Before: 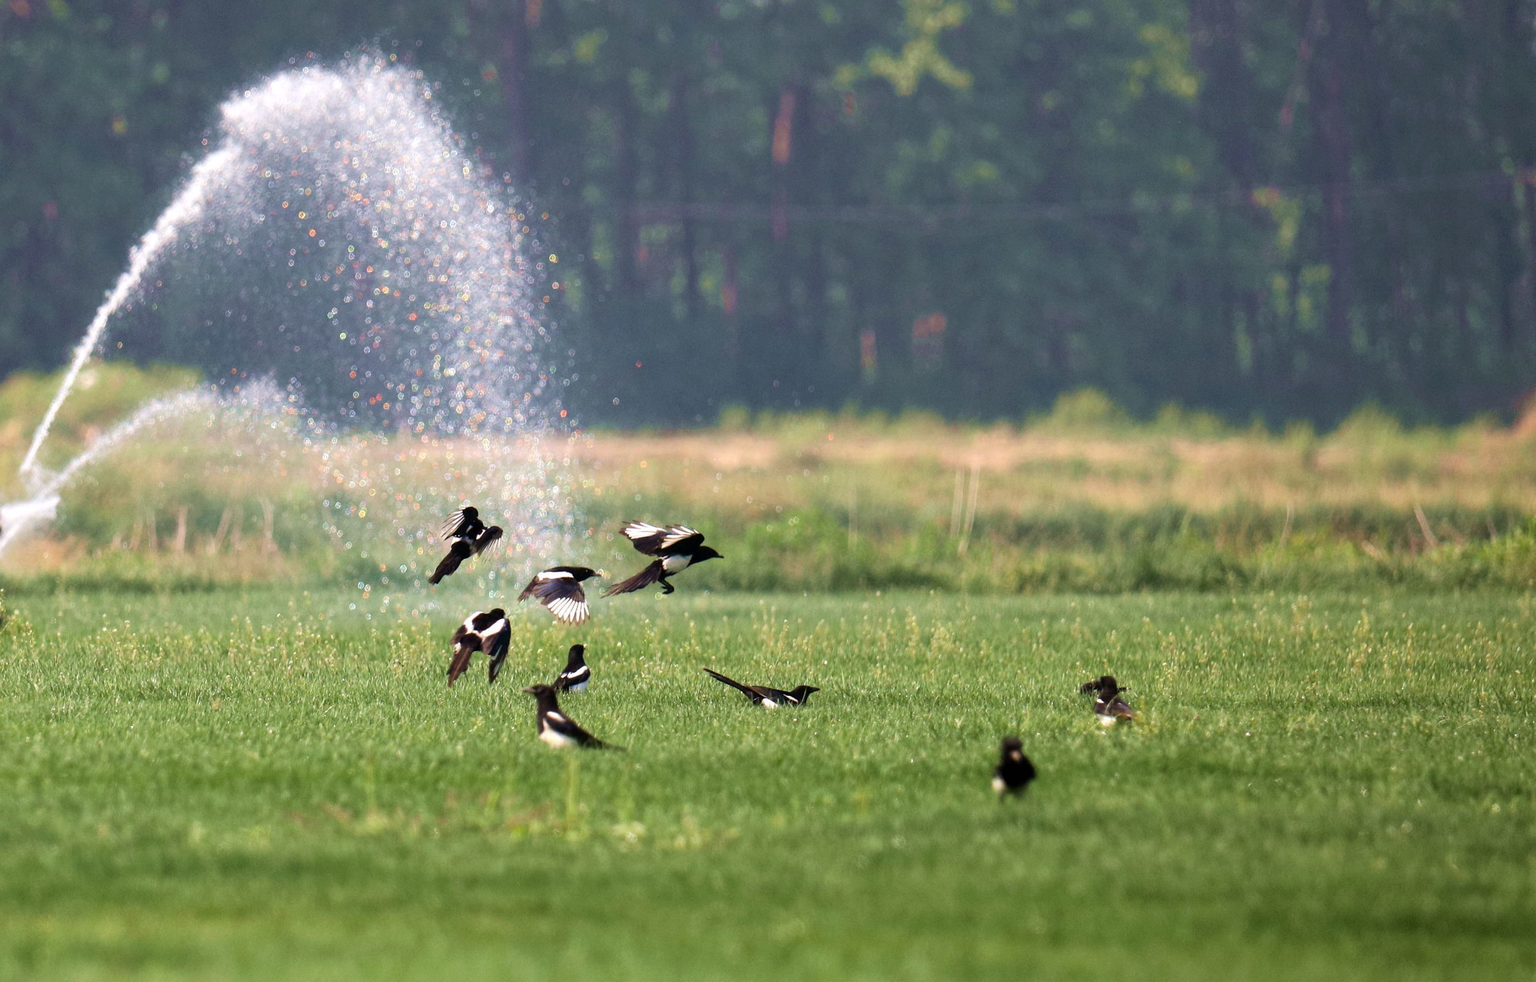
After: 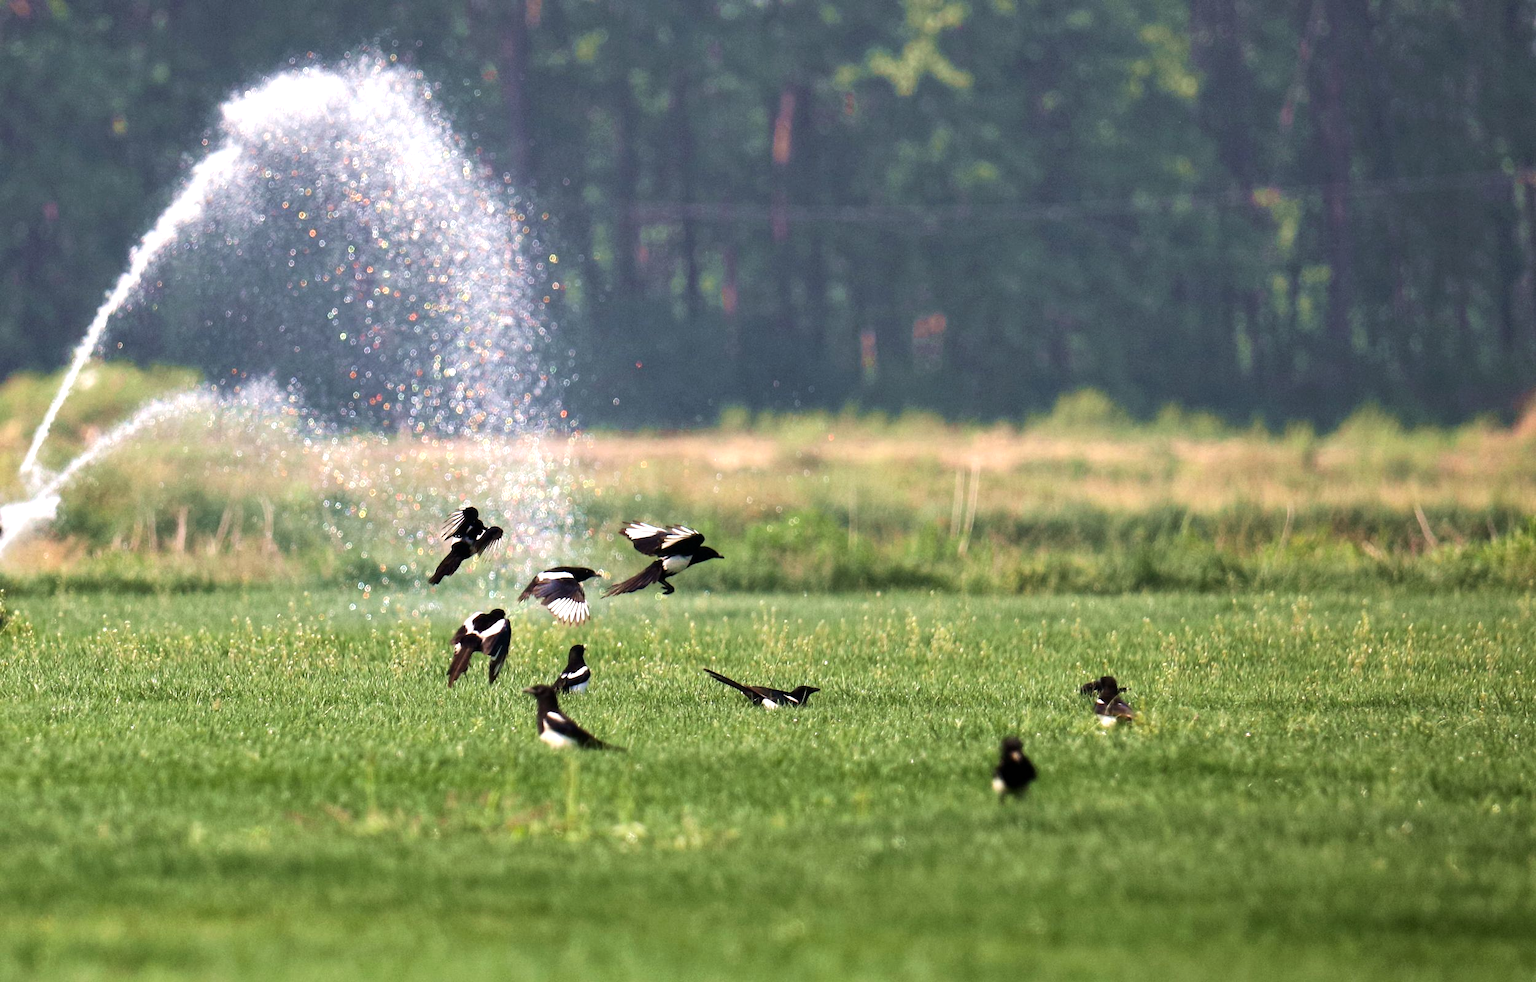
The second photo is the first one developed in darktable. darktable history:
shadows and highlights: shadows 32.83, highlights -47.7, soften with gaussian
white balance: emerald 1
tone equalizer: -8 EV -0.417 EV, -7 EV -0.389 EV, -6 EV -0.333 EV, -5 EV -0.222 EV, -3 EV 0.222 EV, -2 EV 0.333 EV, -1 EV 0.389 EV, +0 EV 0.417 EV, edges refinement/feathering 500, mask exposure compensation -1.57 EV, preserve details no
